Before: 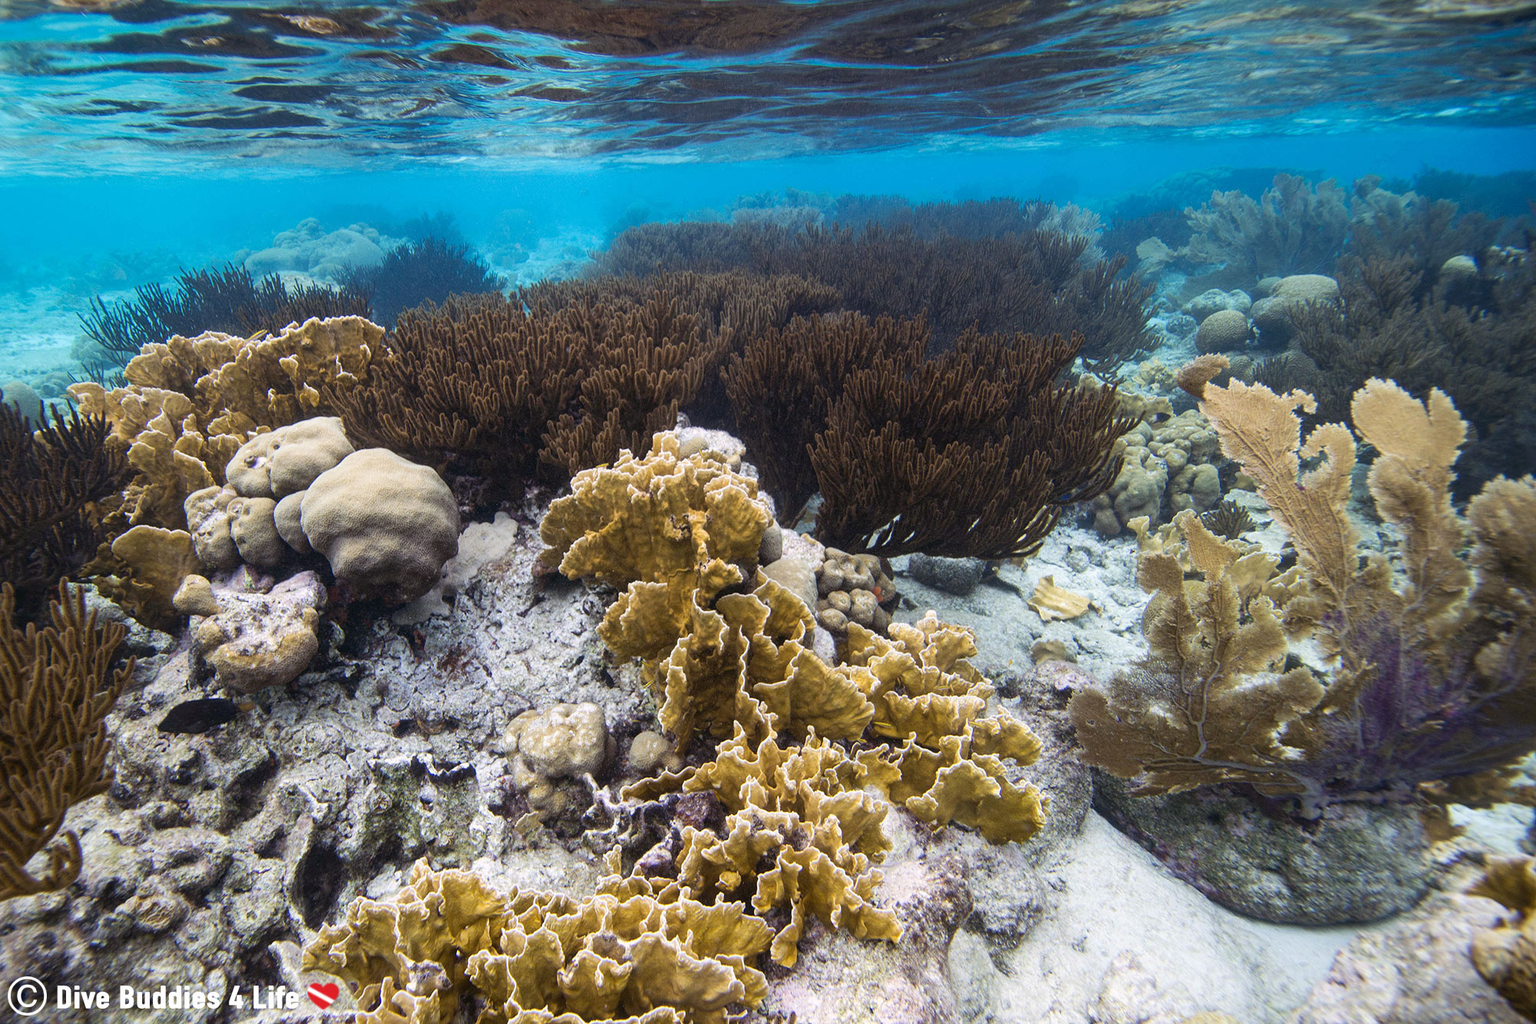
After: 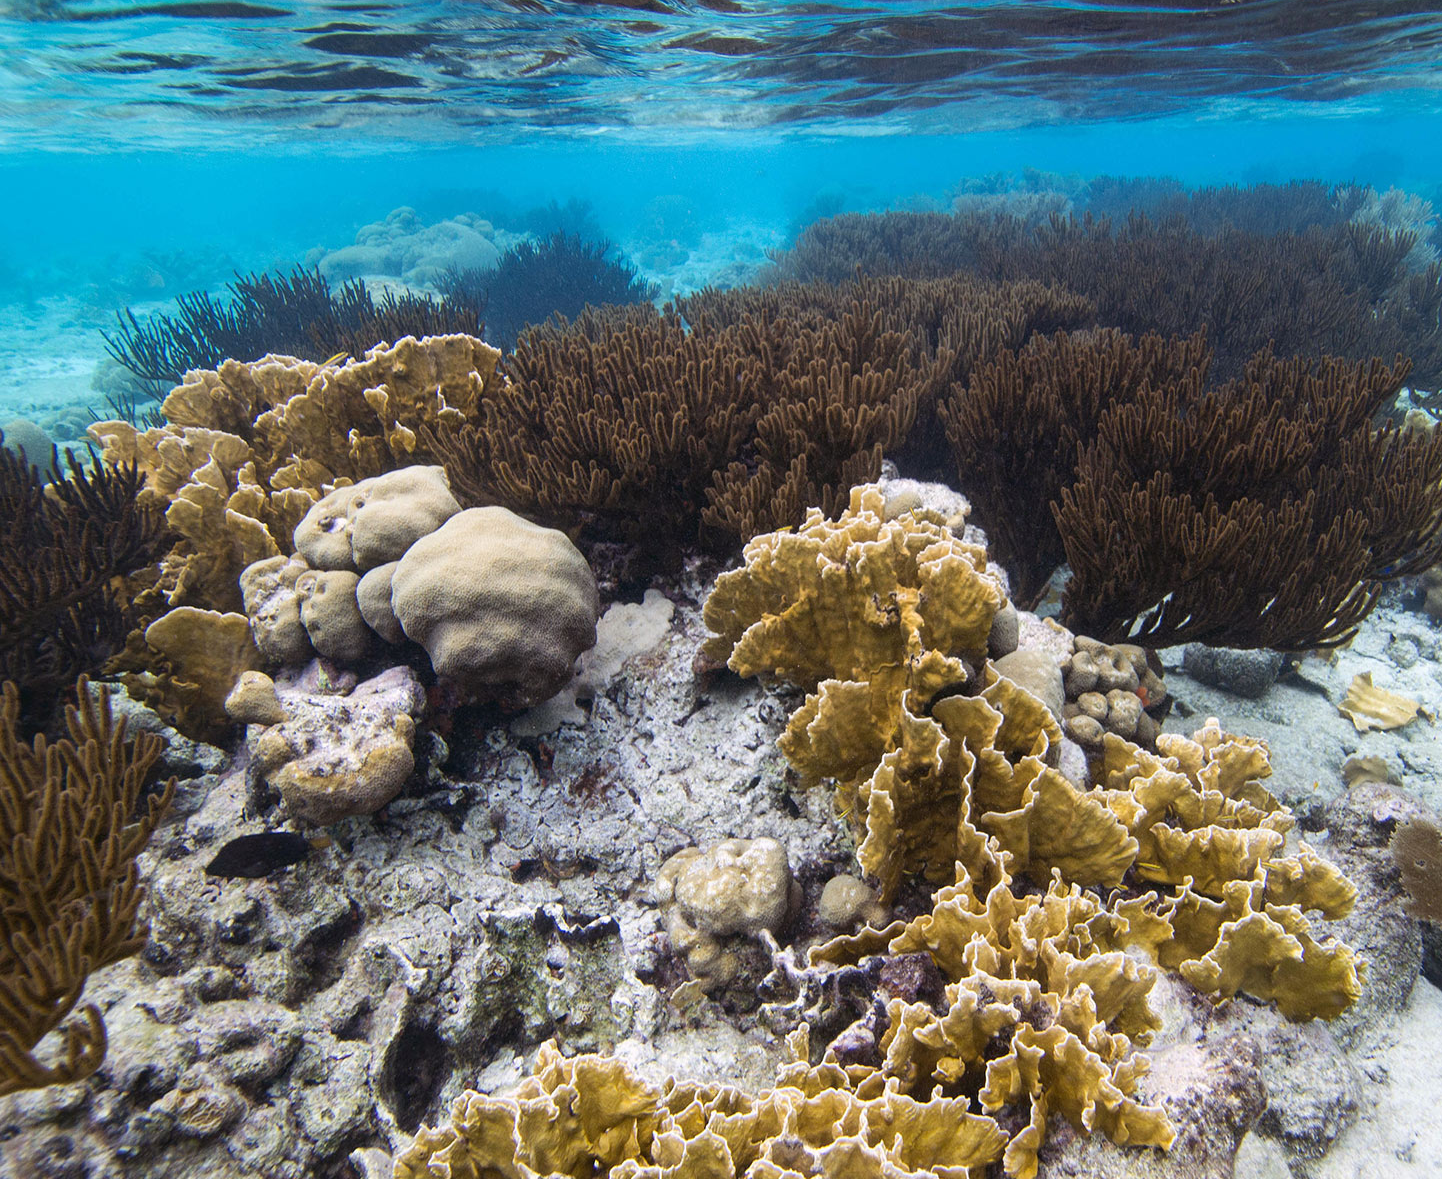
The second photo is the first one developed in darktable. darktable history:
crop: top 5.809%, right 27.9%, bottom 5.731%
